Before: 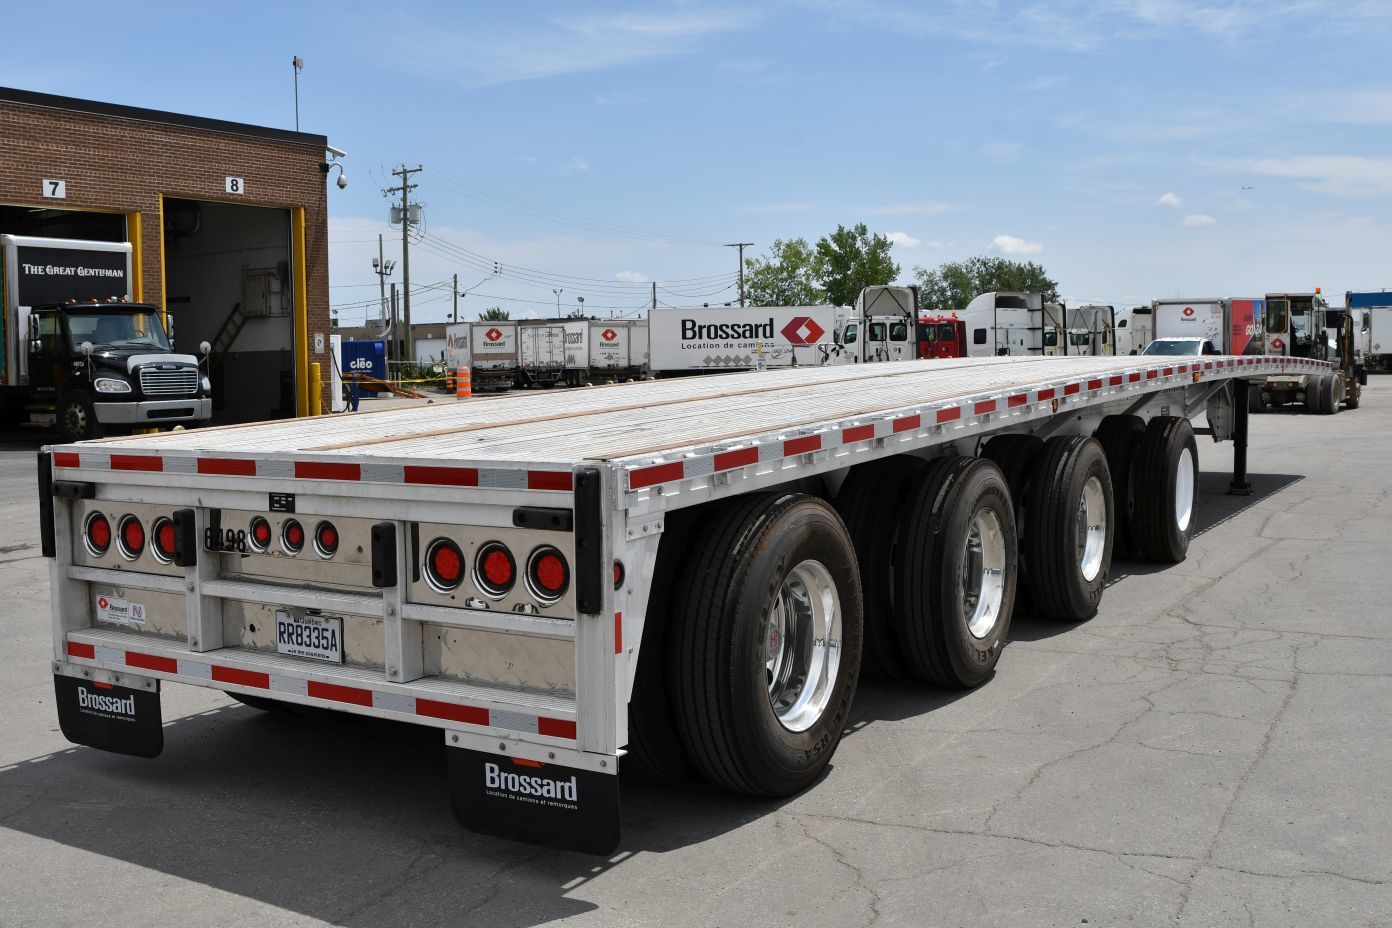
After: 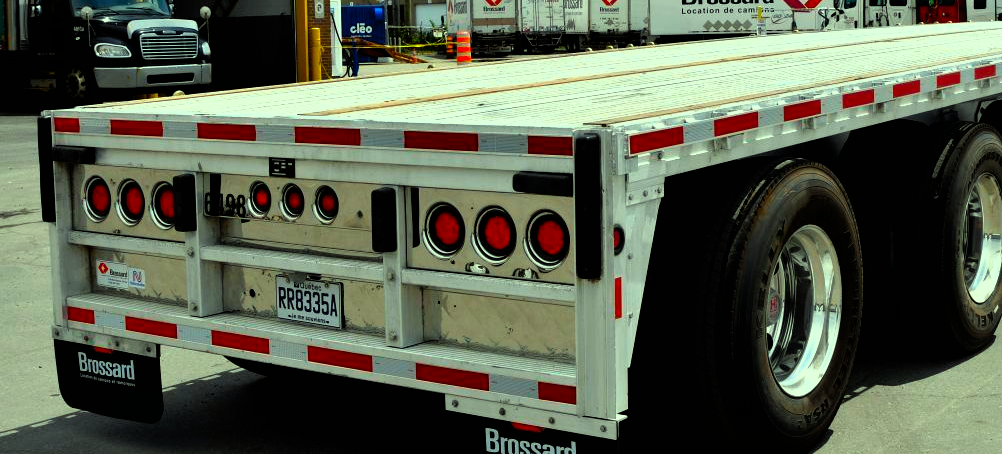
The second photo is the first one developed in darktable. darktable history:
crop: top 36.191%, right 27.977%, bottom 14.84%
color correction: highlights a* -11.18, highlights b* 9.94, saturation 1.72
filmic rgb: black relative exposure -8.26 EV, white relative exposure 2.2 EV, target white luminance 99.947%, hardness 7.14, latitude 74.78%, contrast 1.319, highlights saturation mix -2.03%, shadows ↔ highlights balance 30.3%
contrast brightness saturation: saturation 0.101
